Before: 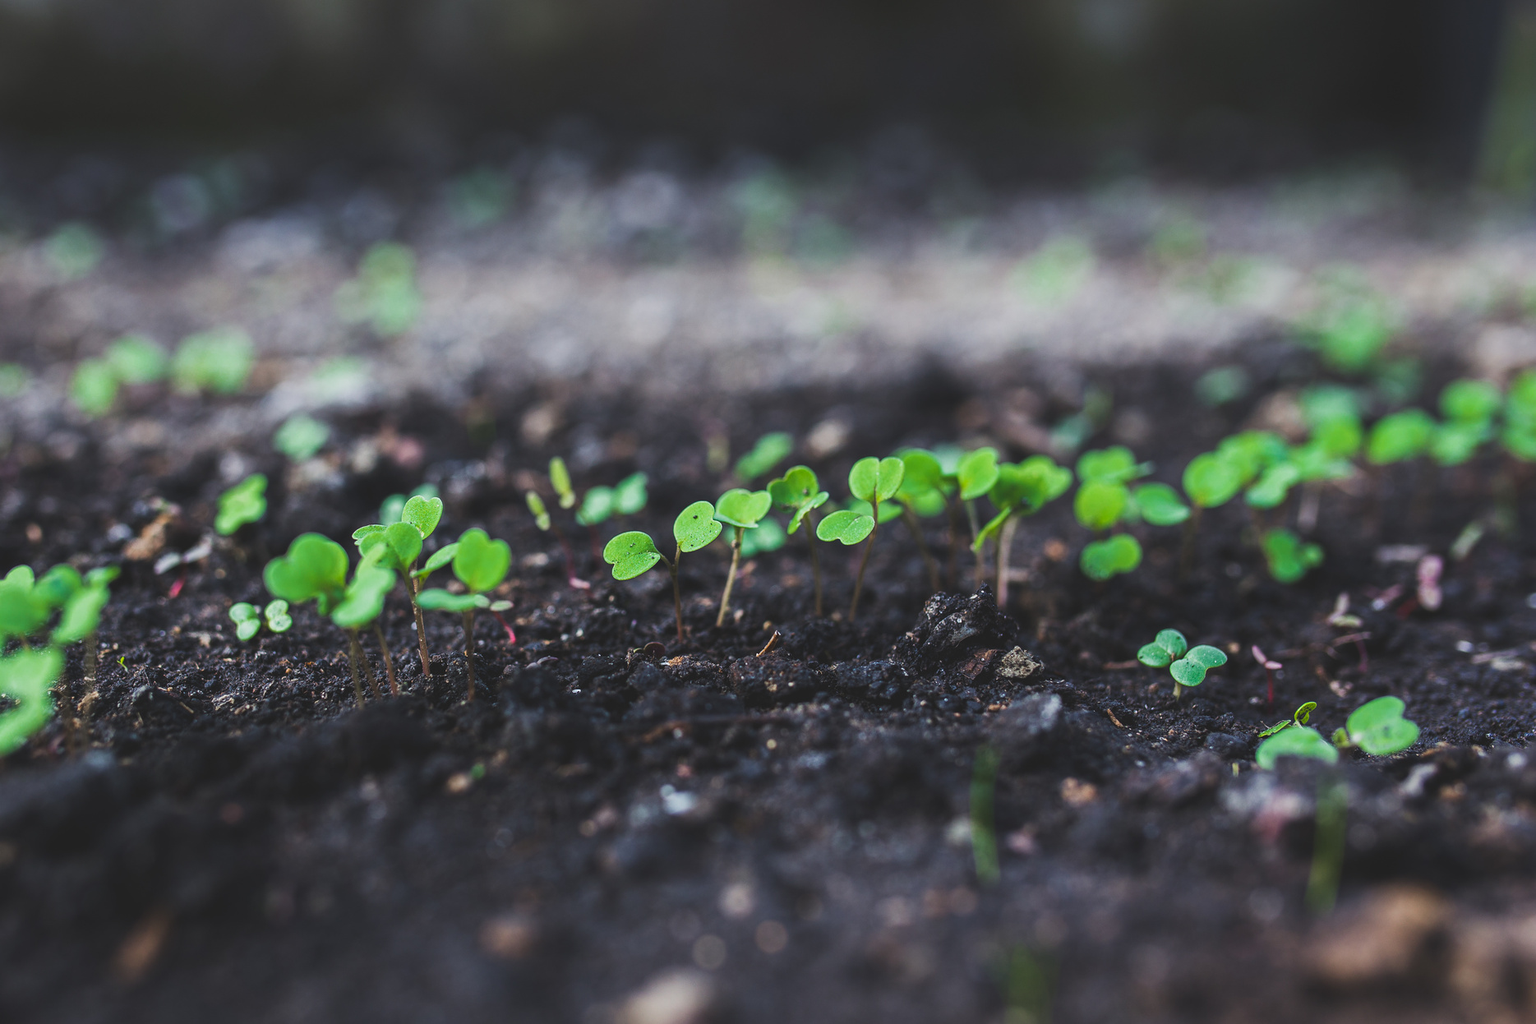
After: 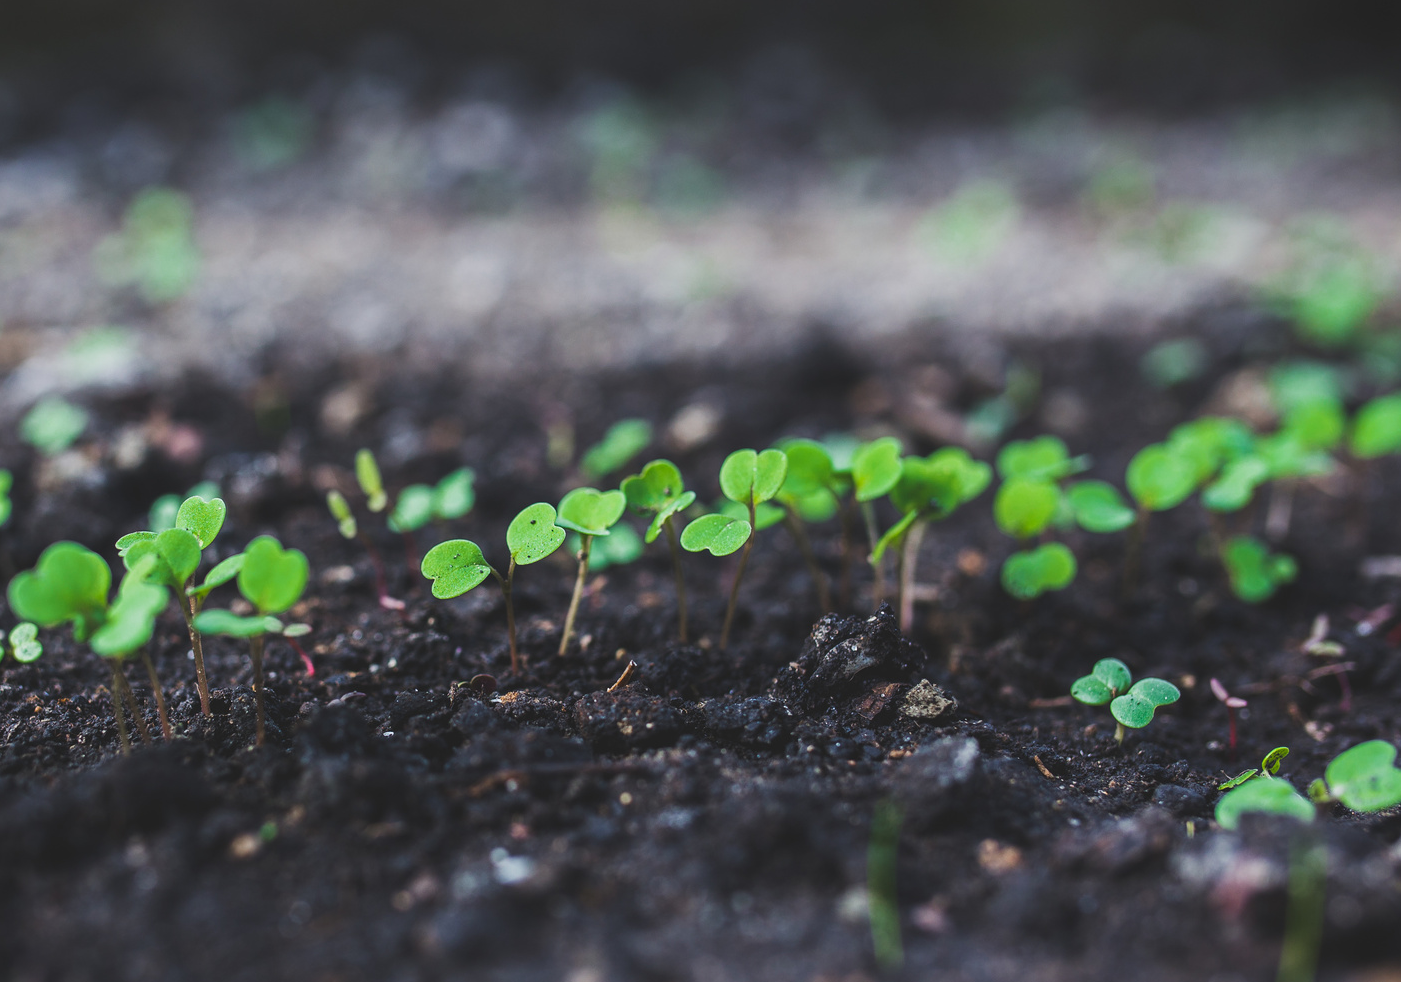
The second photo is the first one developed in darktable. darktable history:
crop: left 16.765%, top 8.621%, right 8.245%, bottom 12.551%
color zones: curves: ch0 [(0, 0.5) (0.143, 0.5) (0.286, 0.5) (0.429, 0.5) (0.571, 0.5) (0.714, 0.476) (0.857, 0.5) (1, 0.5)]; ch2 [(0, 0.5) (0.143, 0.5) (0.286, 0.5) (0.429, 0.5) (0.571, 0.5) (0.714, 0.487) (0.857, 0.5) (1, 0.5)]
